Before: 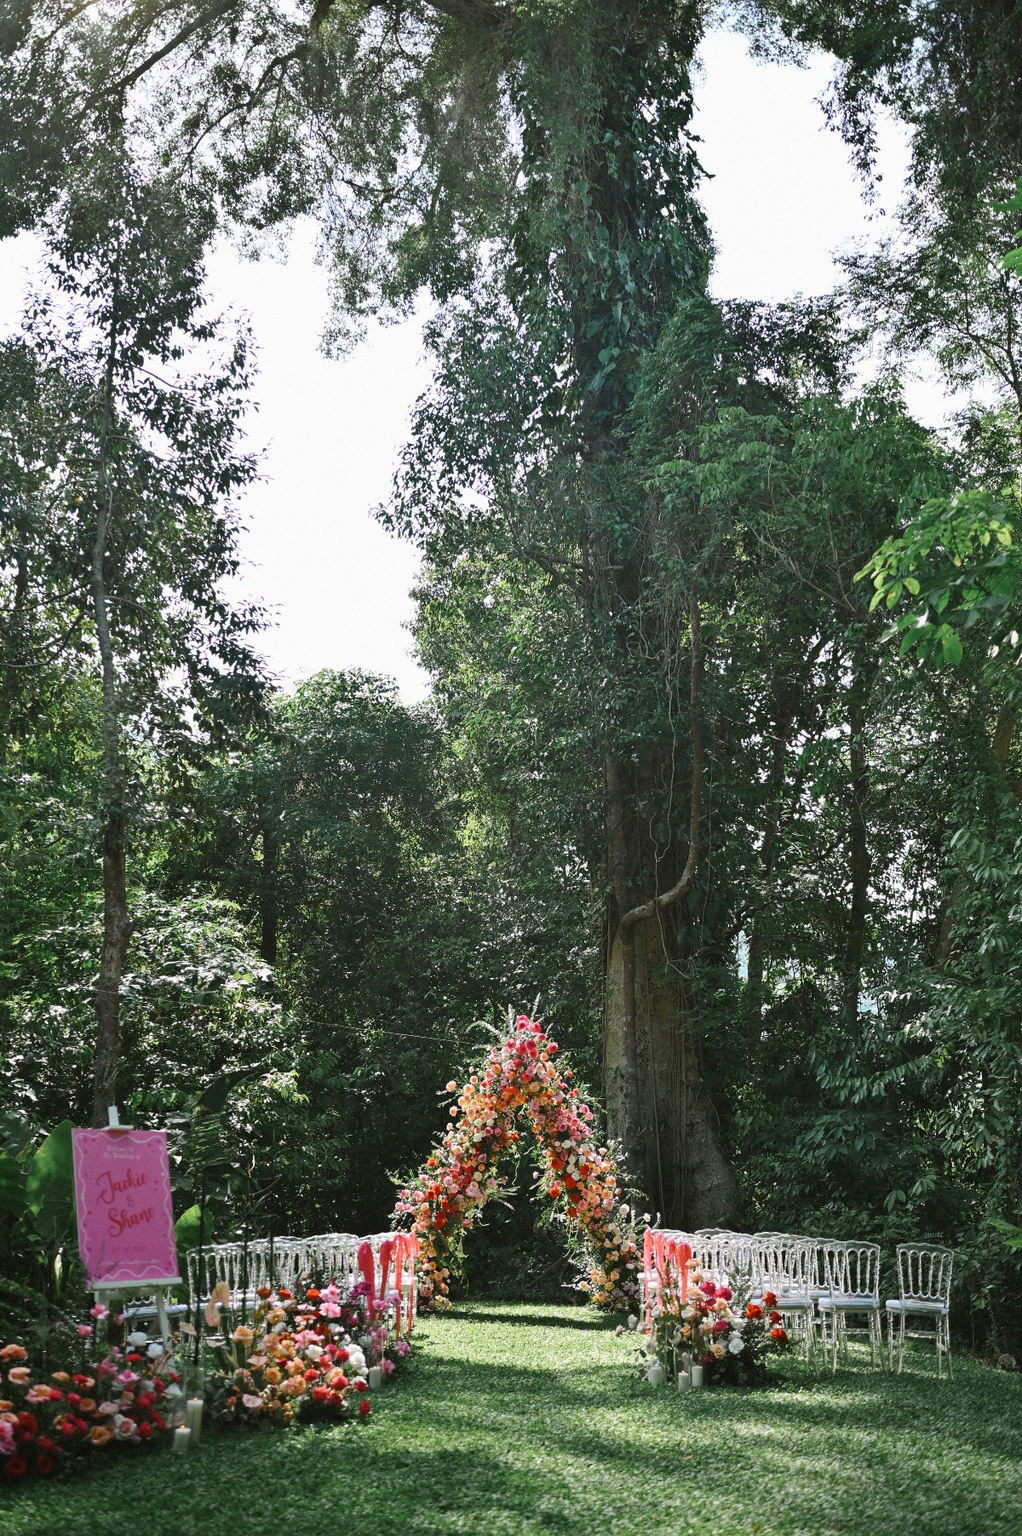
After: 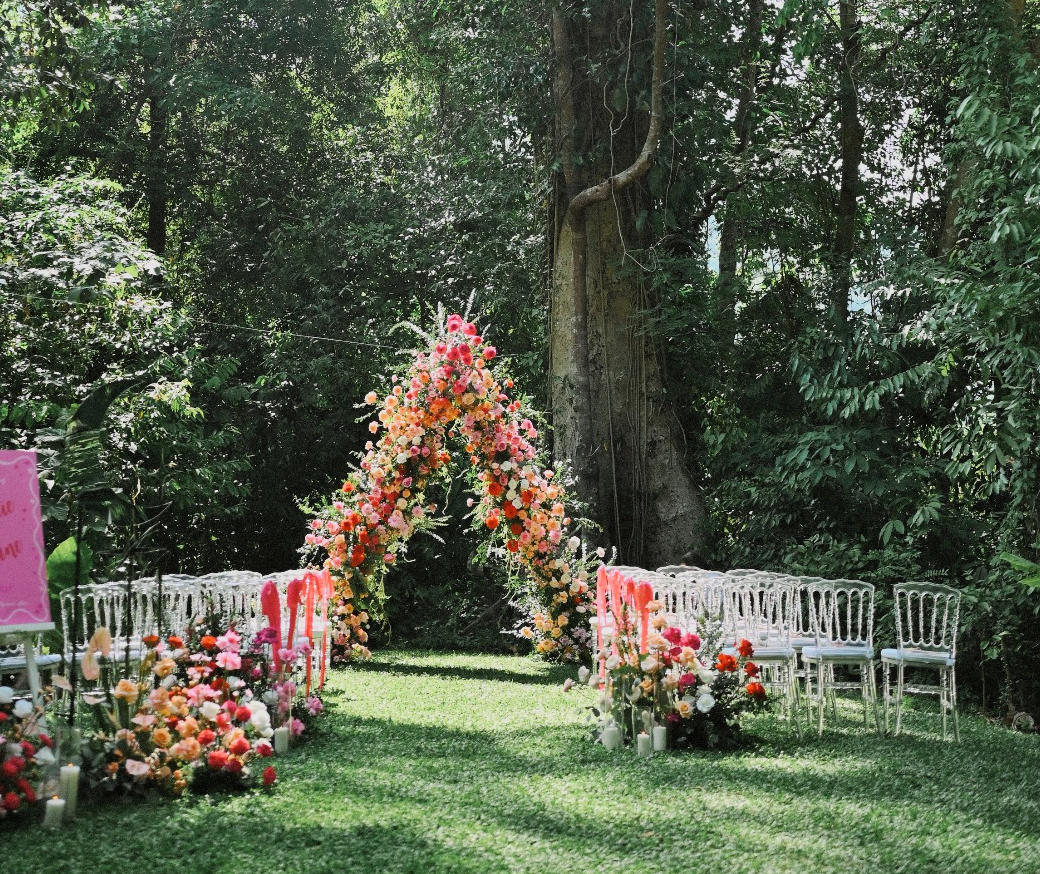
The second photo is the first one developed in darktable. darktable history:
crop and rotate: left 13.3%, top 48.666%, bottom 2.857%
filmic rgb: black relative exposure -7.65 EV, white relative exposure 4.56 EV, hardness 3.61, color science v6 (2022)
exposure: black level correction 0, exposure 0.588 EV, compensate exposure bias true, compensate highlight preservation false
